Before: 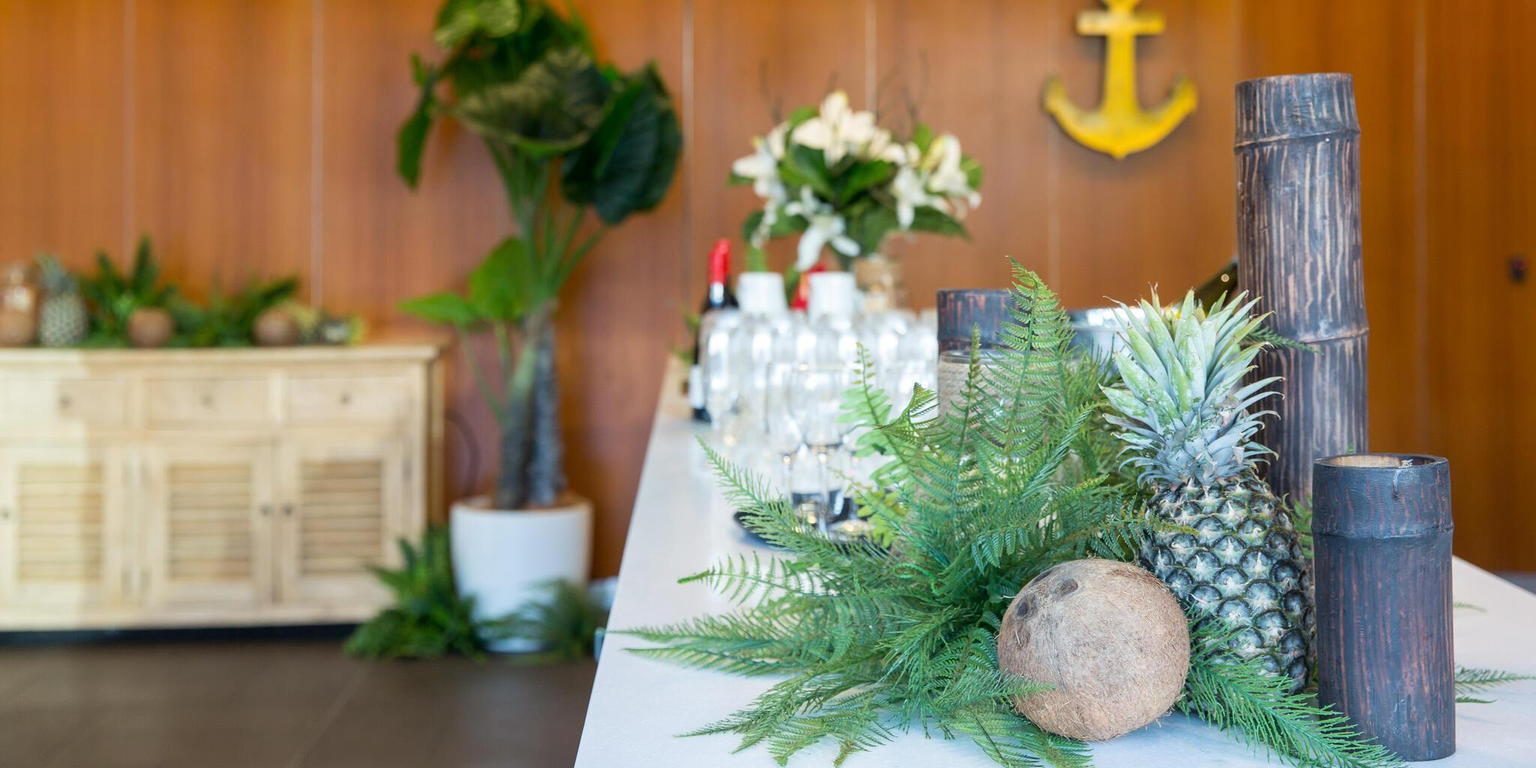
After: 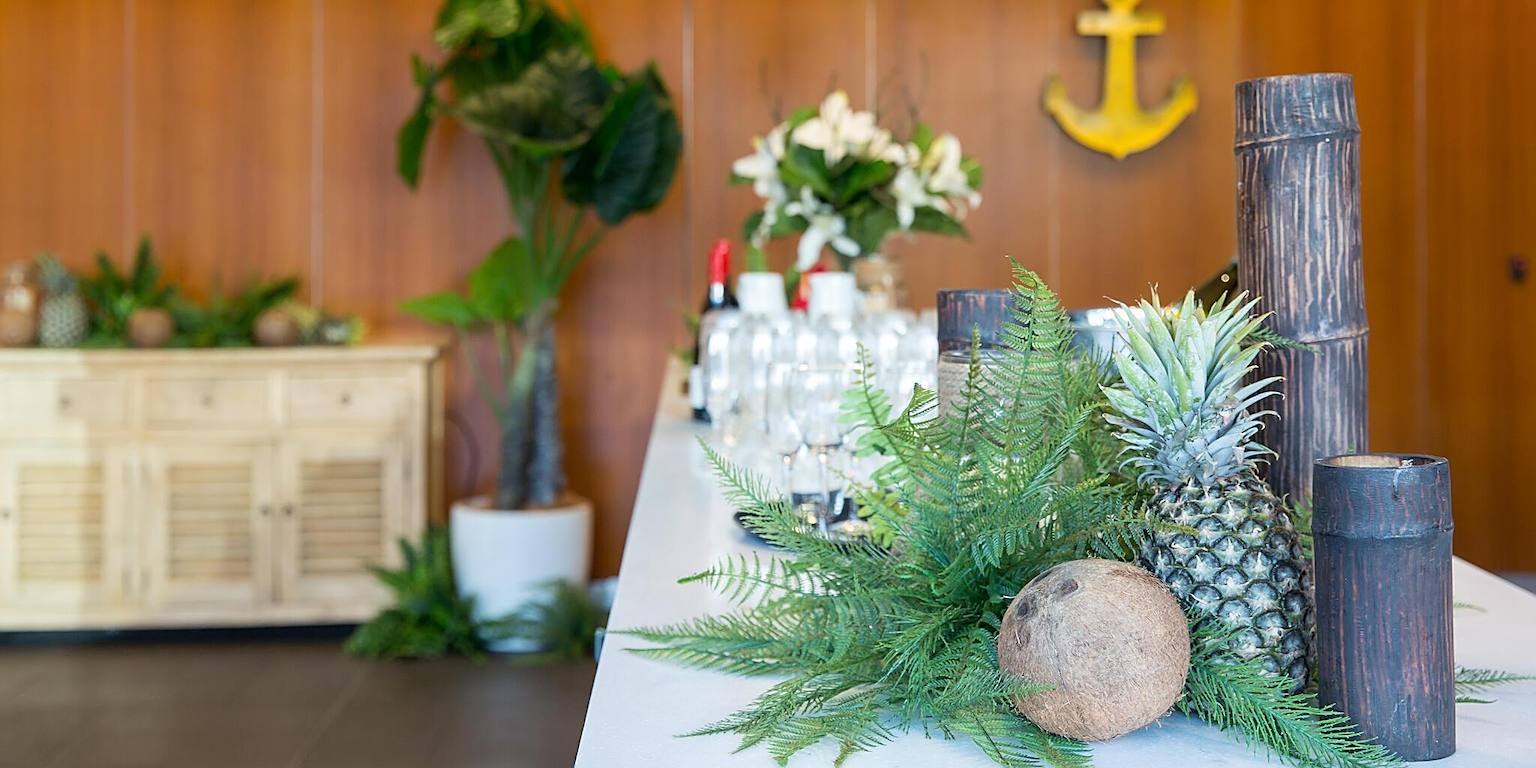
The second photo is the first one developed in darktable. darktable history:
sharpen: amount 0.6
